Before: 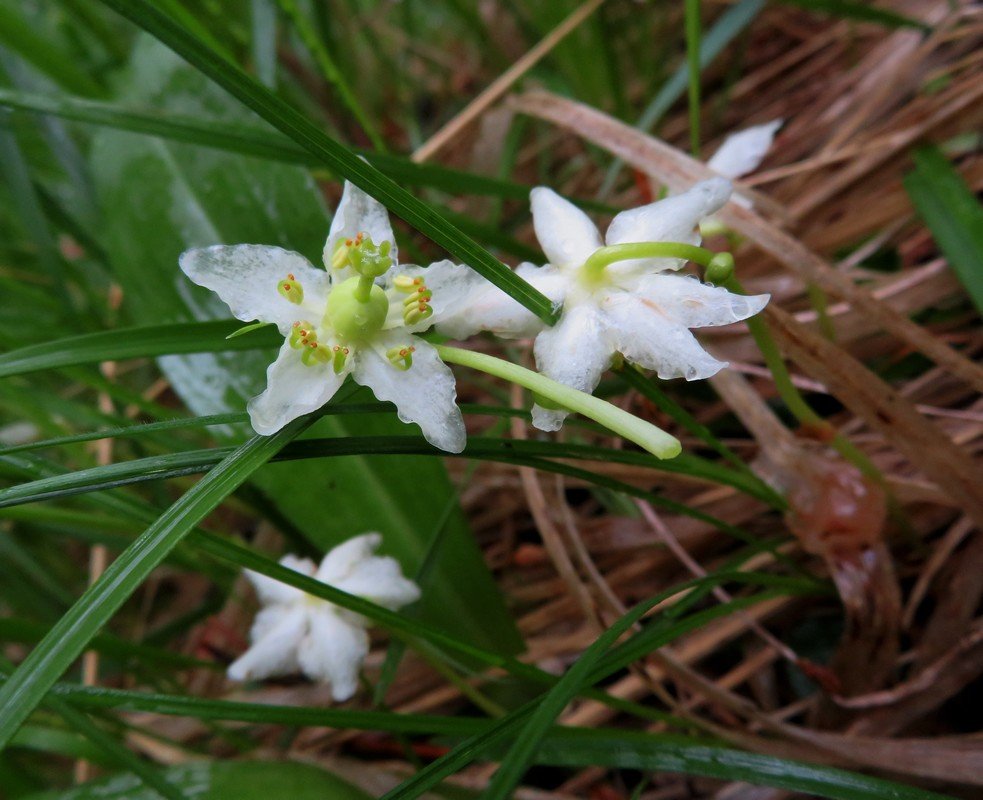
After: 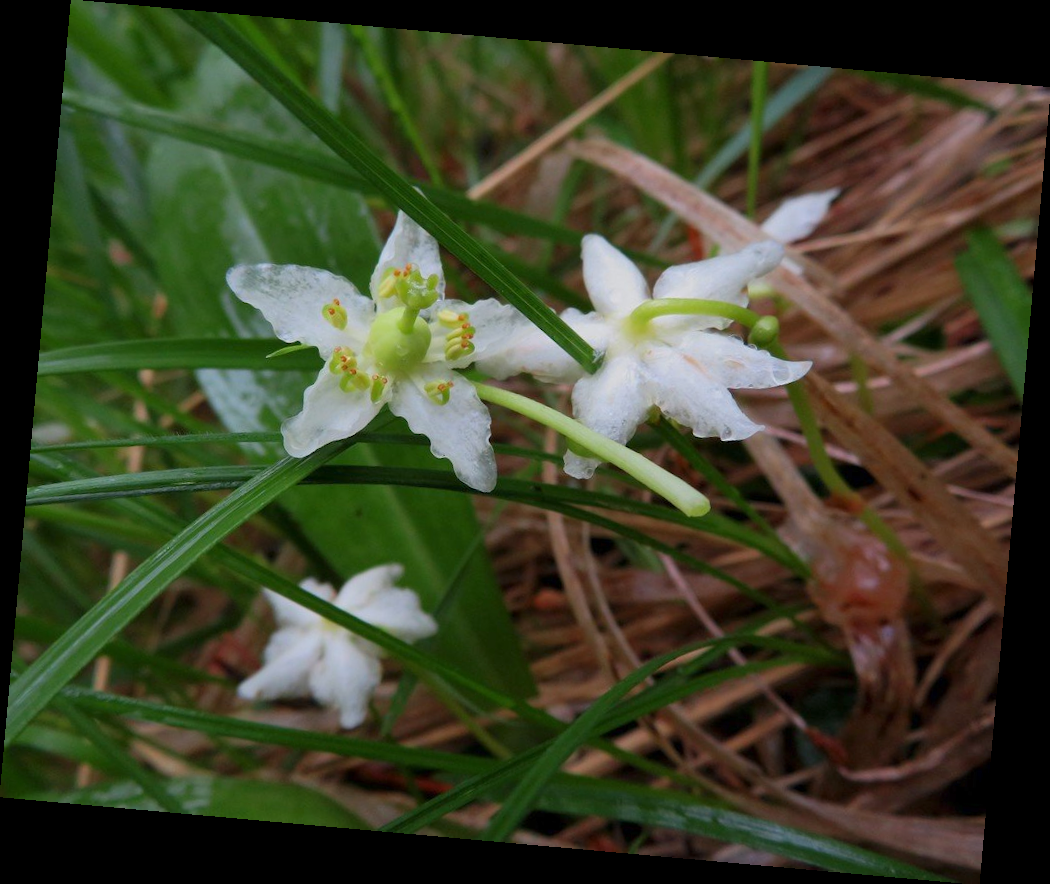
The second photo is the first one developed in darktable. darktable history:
rotate and perspective: rotation 5.12°, automatic cropping off
color balance rgb: contrast -10%
